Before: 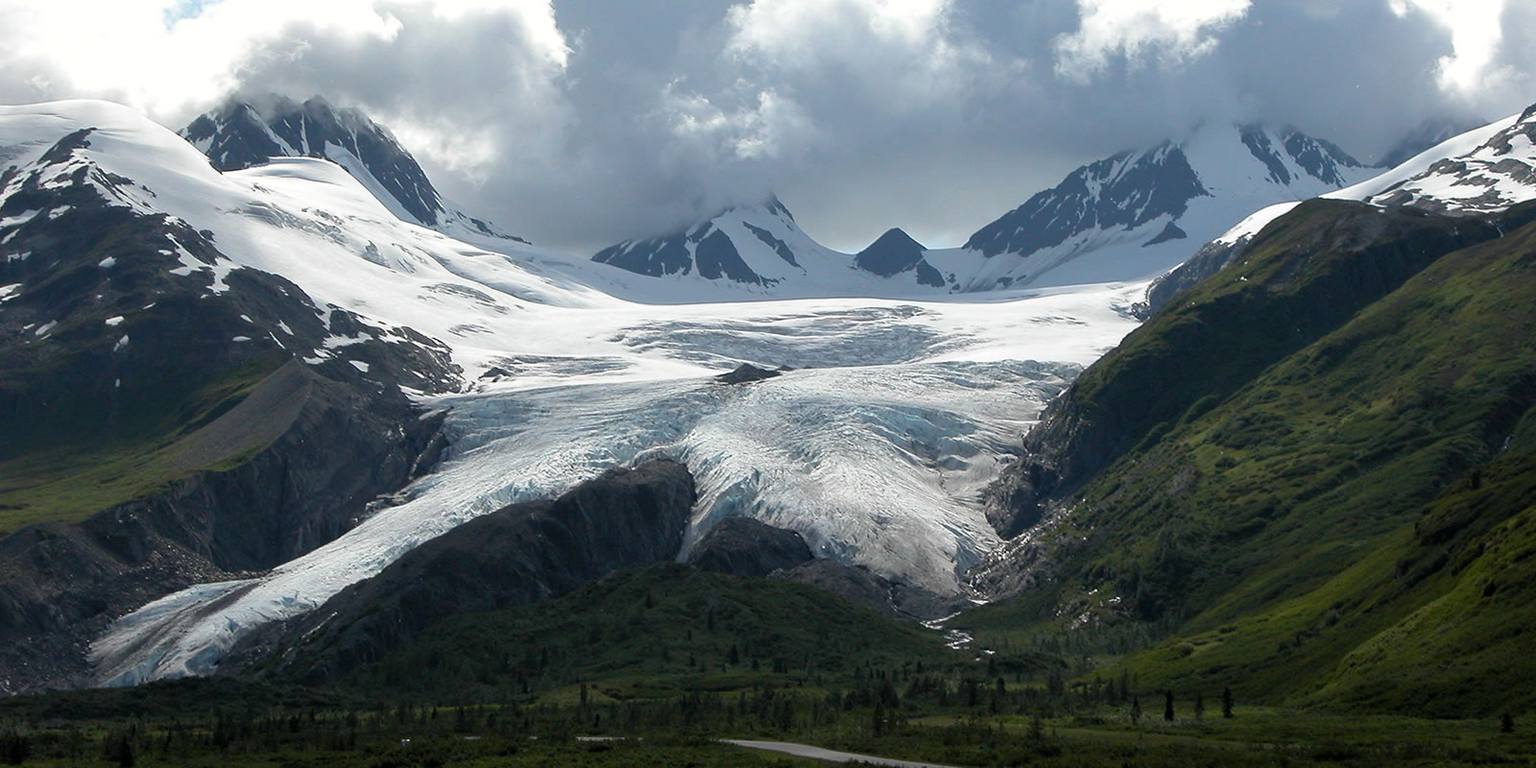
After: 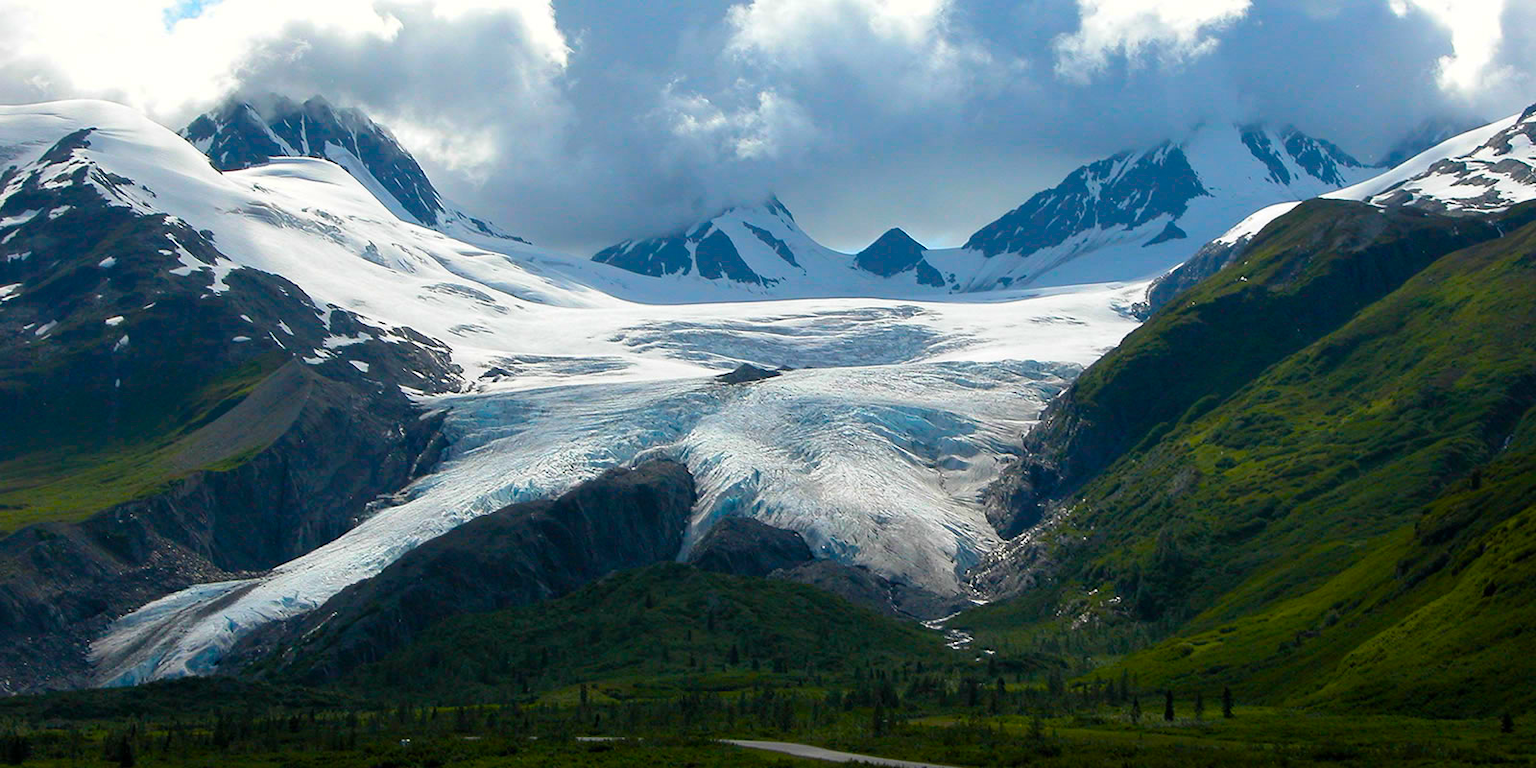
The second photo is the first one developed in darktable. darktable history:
color balance rgb: shadows lift › chroma 1.01%, shadows lift › hue 216.03°, perceptual saturation grading › global saturation 25.565%, global vibrance 59.871%
